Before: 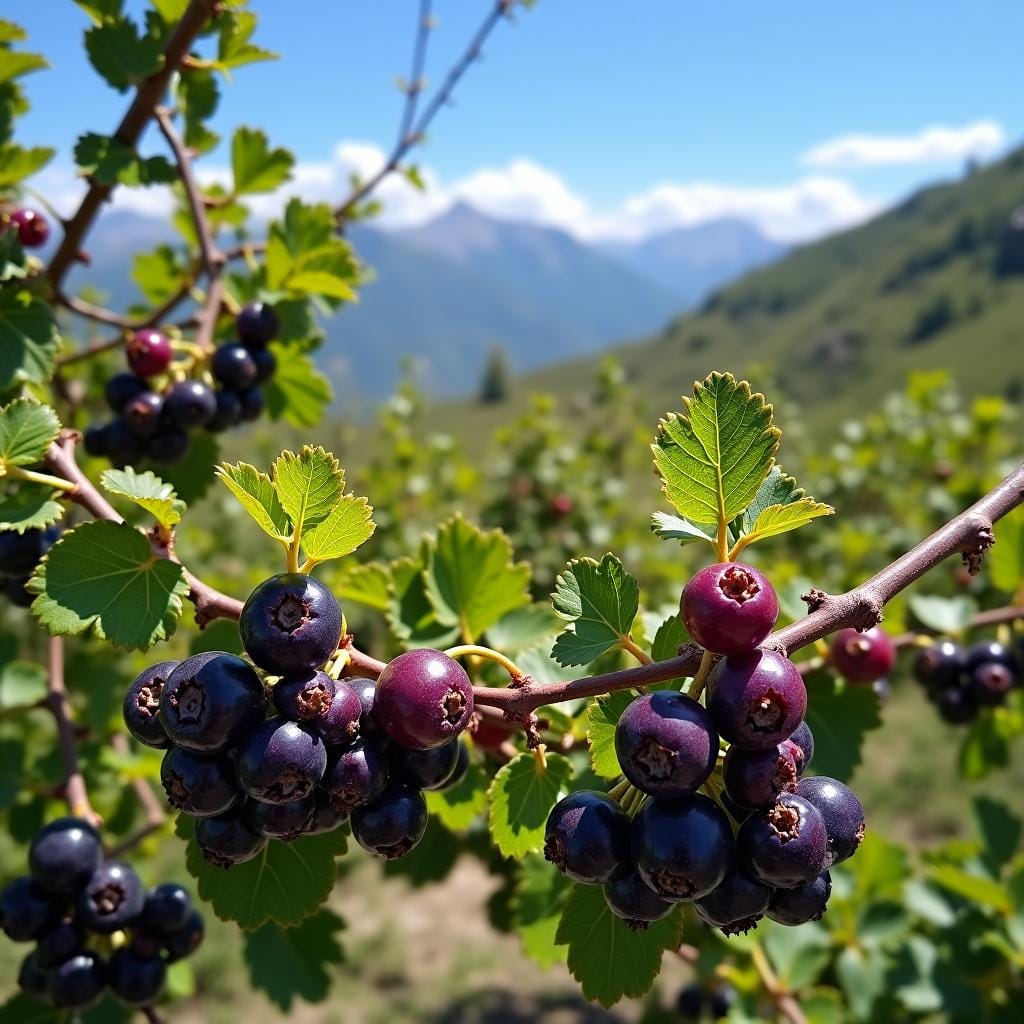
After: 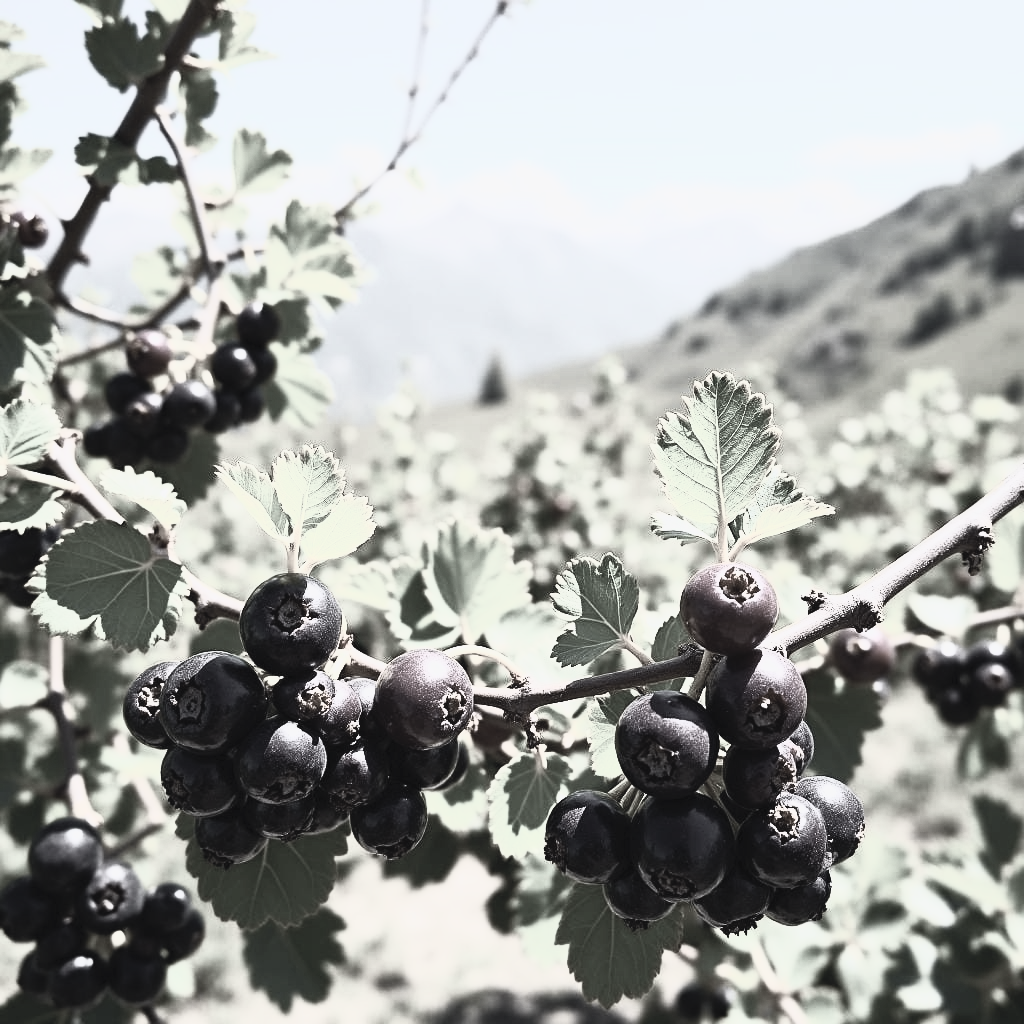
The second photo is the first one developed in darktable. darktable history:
tone curve: curves: ch0 [(0, 0.039) (0.104, 0.094) (0.285, 0.301) (0.673, 0.796) (0.845, 0.932) (0.994, 0.971)]; ch1 [(0, 0) (0.356, 0.385) (0.424, 0.405) (0.498, 0.502) (0.586, 0.57) (0.657, 0.642) (1, 1)]; ch2 [(0, 0) (0.424, 0.438) (0.46, 0.453) (0.515, 0.505) (0.557, 0.57) (0.612, 0.583) (0.722, 0.67) (1, 1)], color space Lab, independent channels, preserve colors none
contrast brightness saturation: contrast 0.551, brightness 0.58, saturation -0.332
color correction: highlights b* 0.031, saturation 0.208
